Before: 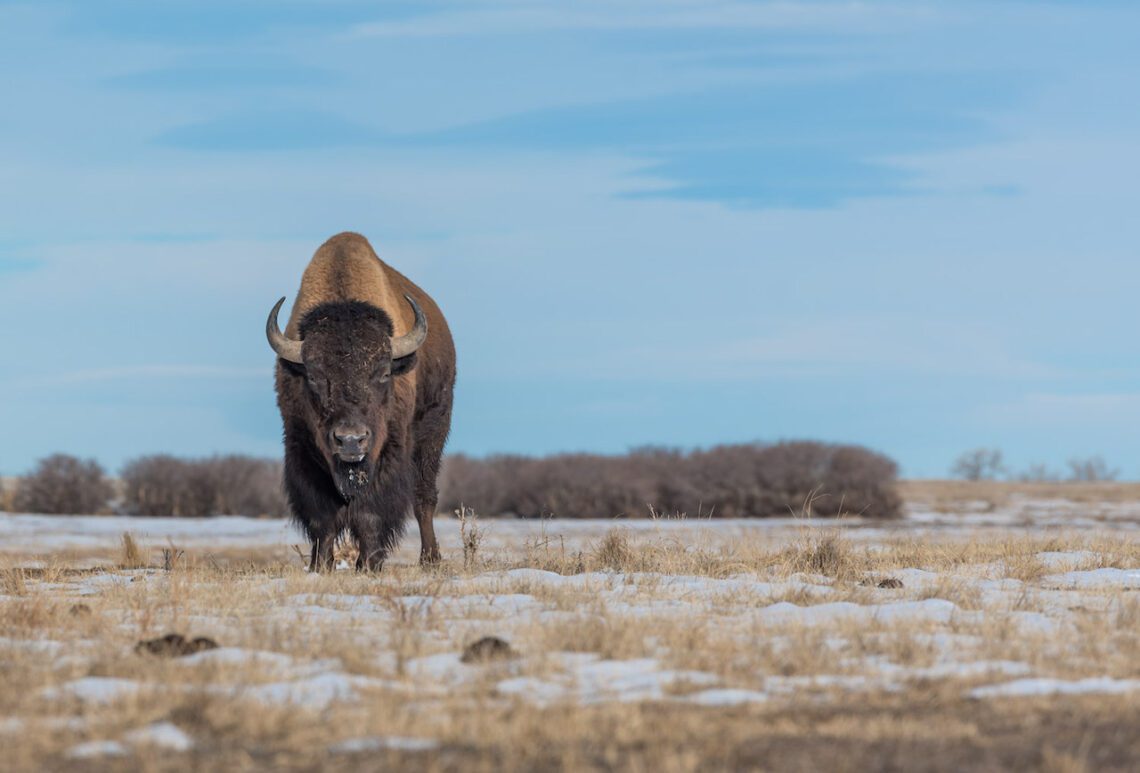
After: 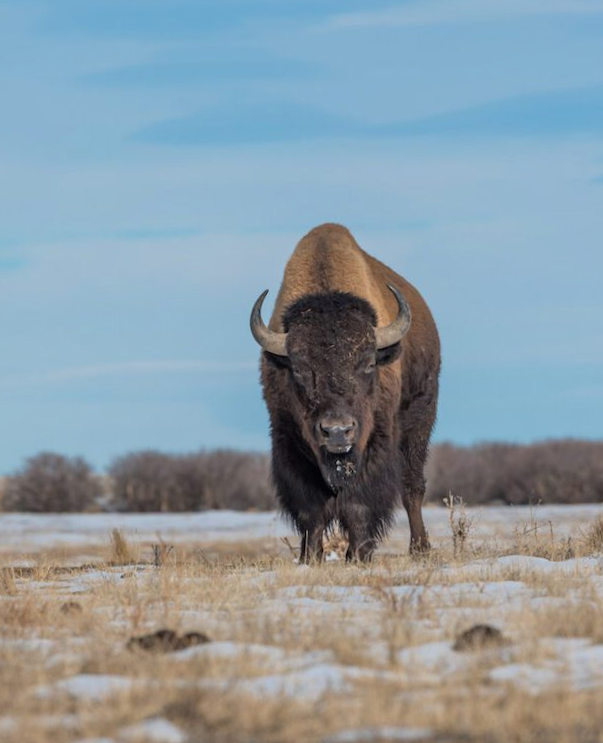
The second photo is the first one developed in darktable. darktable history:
rotate and perspective: rotation -1.42°, crop left 0.016, crop right 0.984, crop top 0.035, crop bottom 0.965
crop: left 0.587%, right 45.588%, bottom 0.086%
shadows and highlights: shadows 10, white point adjustment 1, highlights -40
